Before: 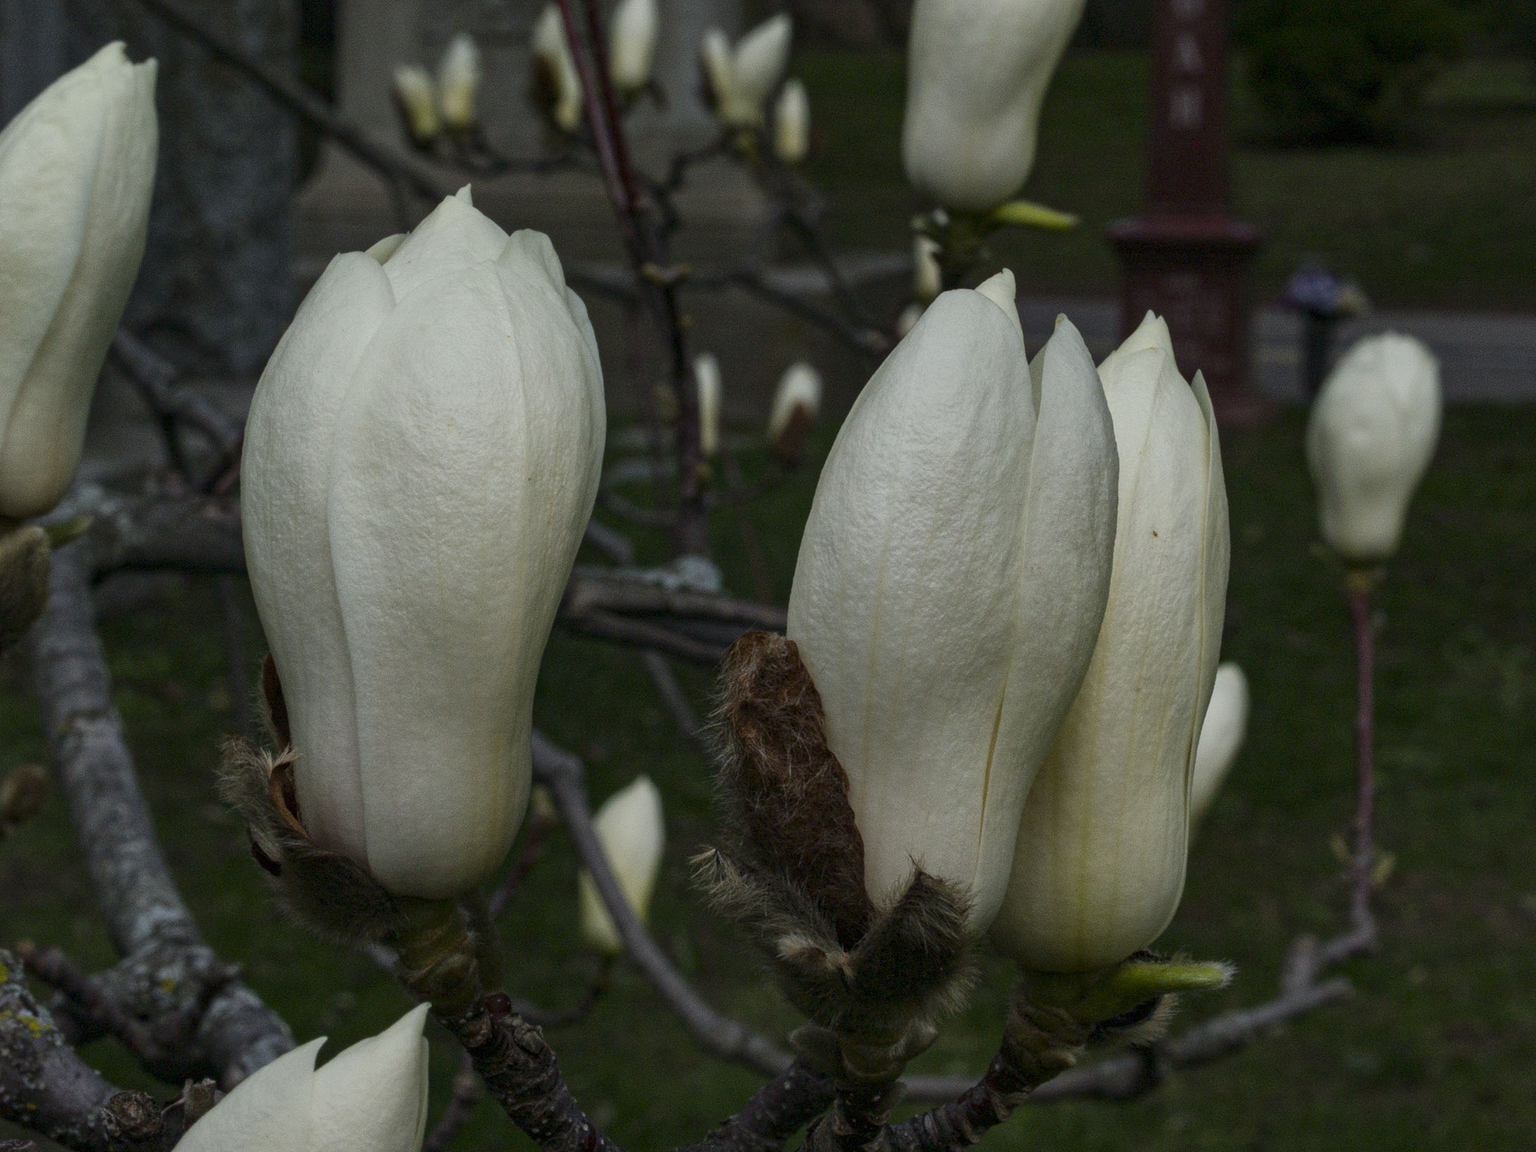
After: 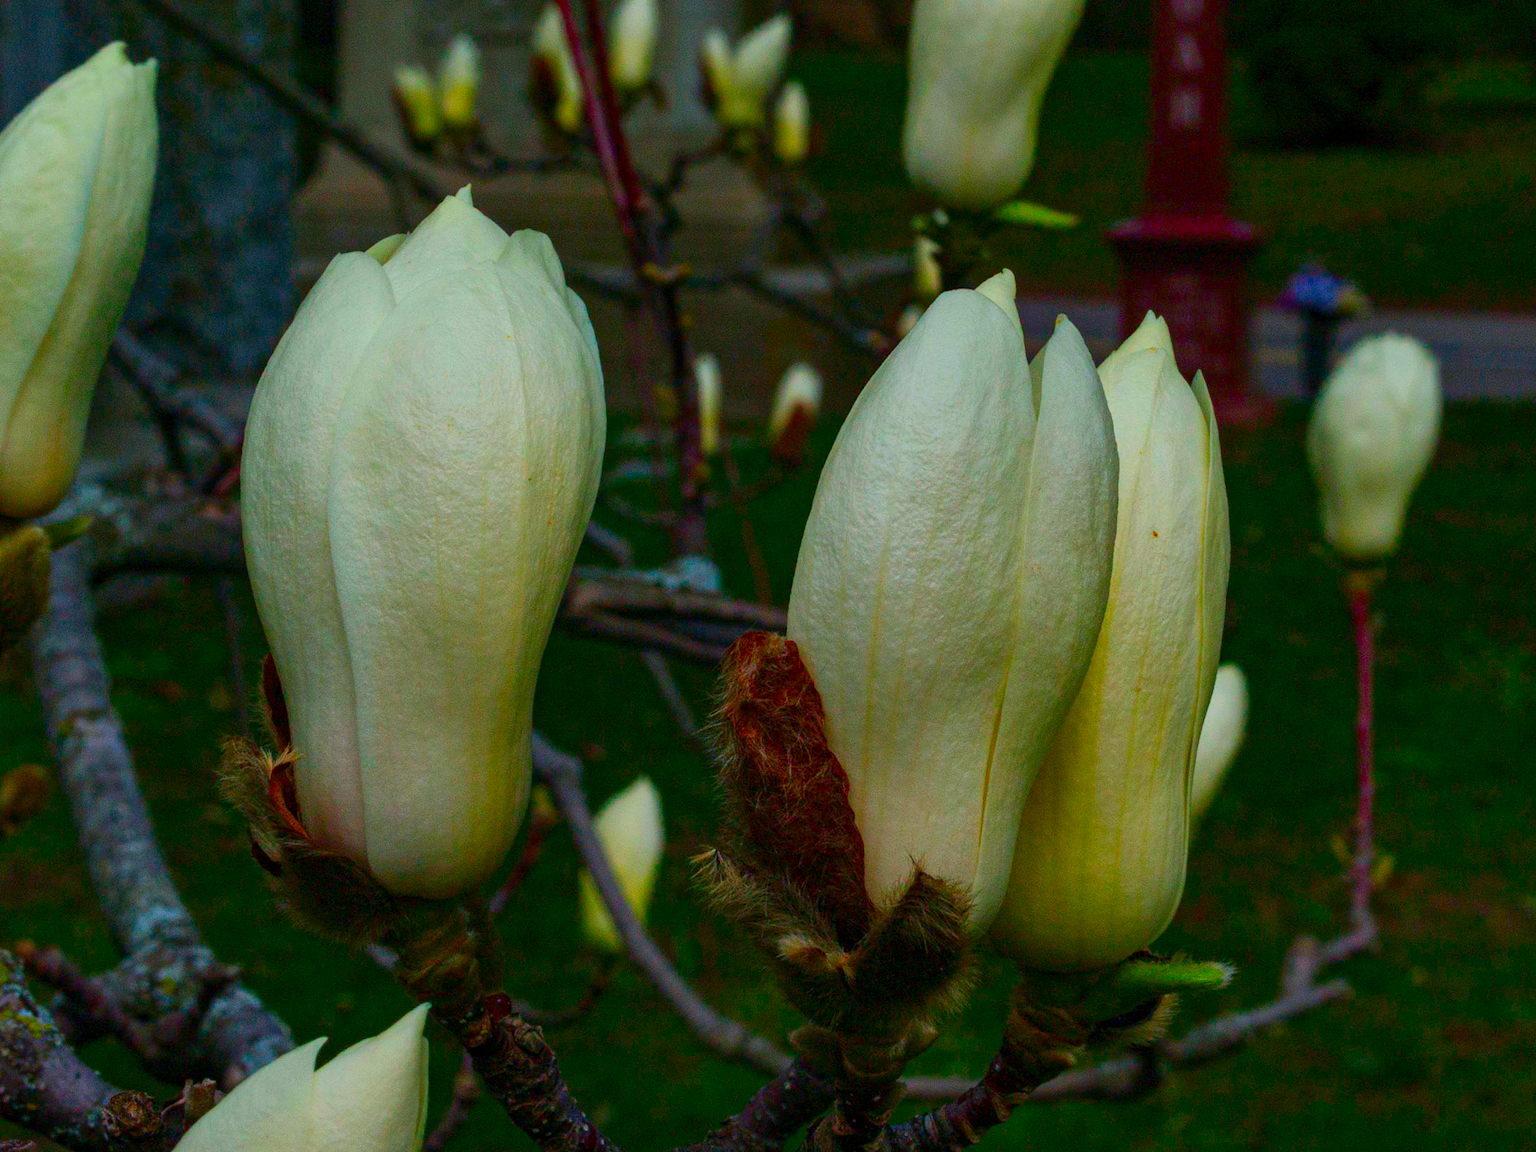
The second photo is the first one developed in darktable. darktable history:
color correction: highlights b* -0.038, saturation 2.99
